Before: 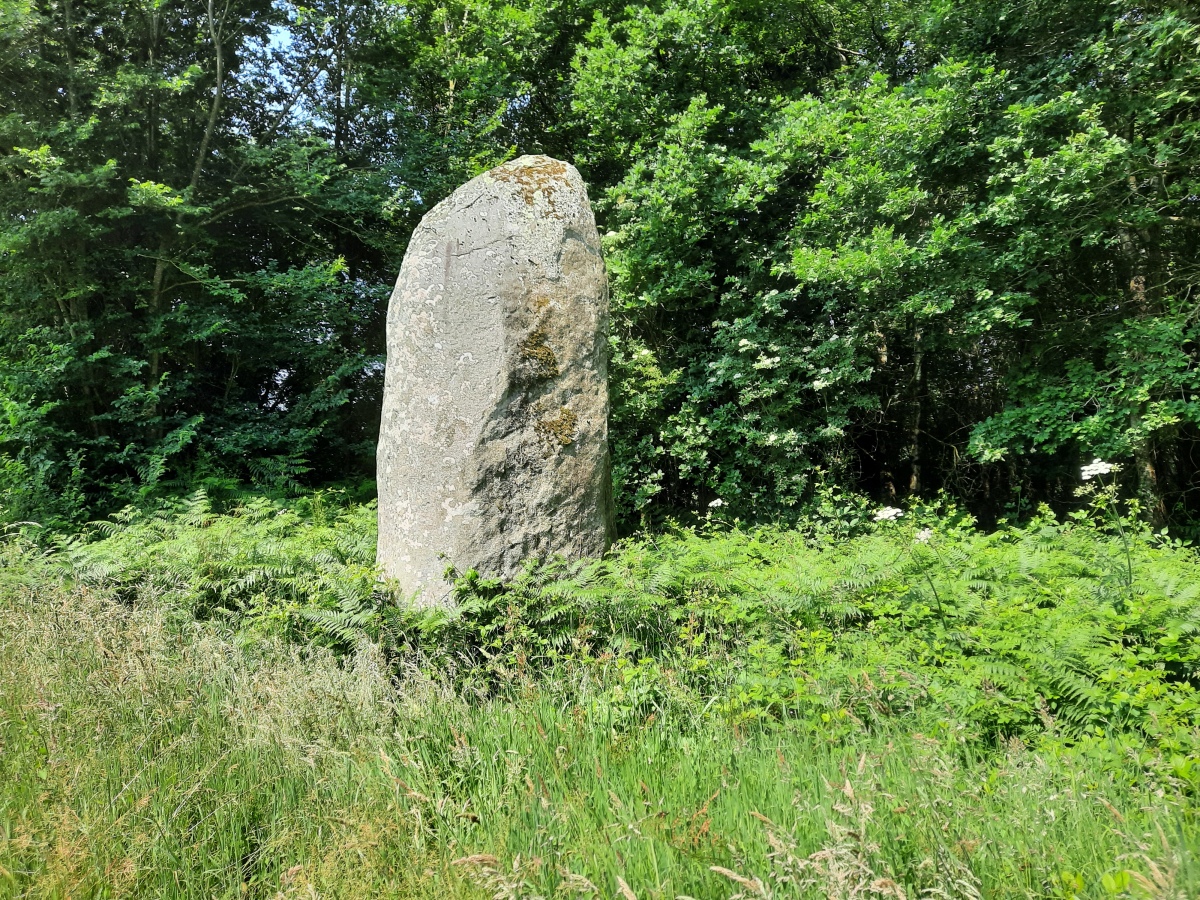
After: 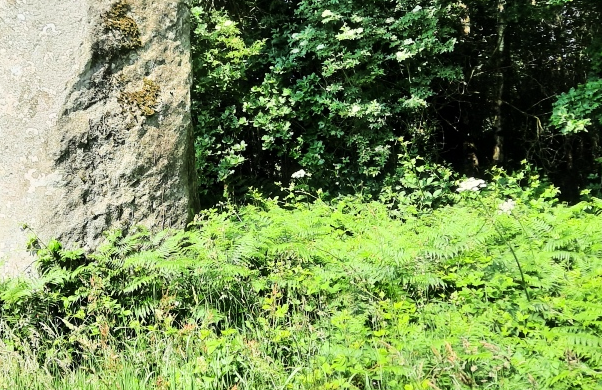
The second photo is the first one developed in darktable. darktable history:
crop: left 34.781%, top 36.664%, right 15.033%, bottom 19.958%
base curve: curves: ch0 [(0, 0) (0.032, 0.025) (0.121, 0.166) (0.206, 0.329) (0.605, 0.79) (1, 1)]
